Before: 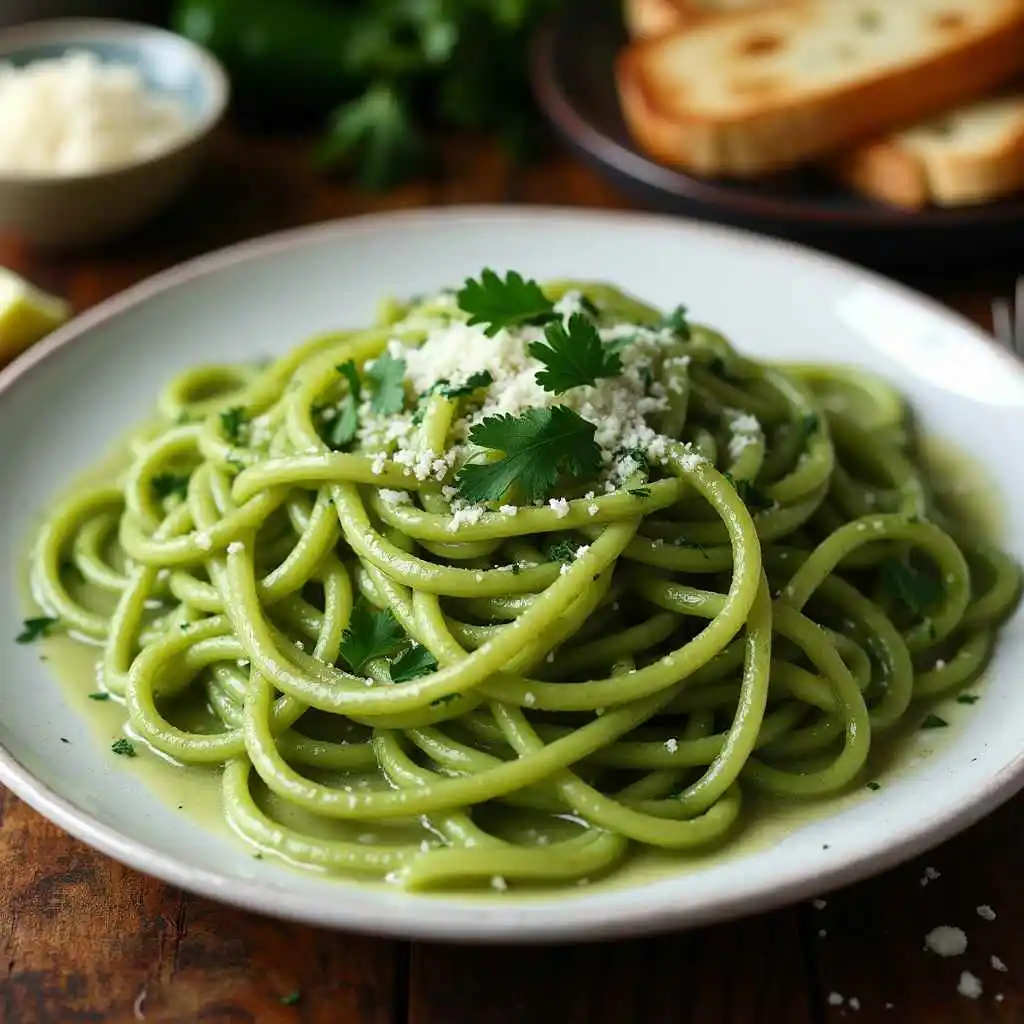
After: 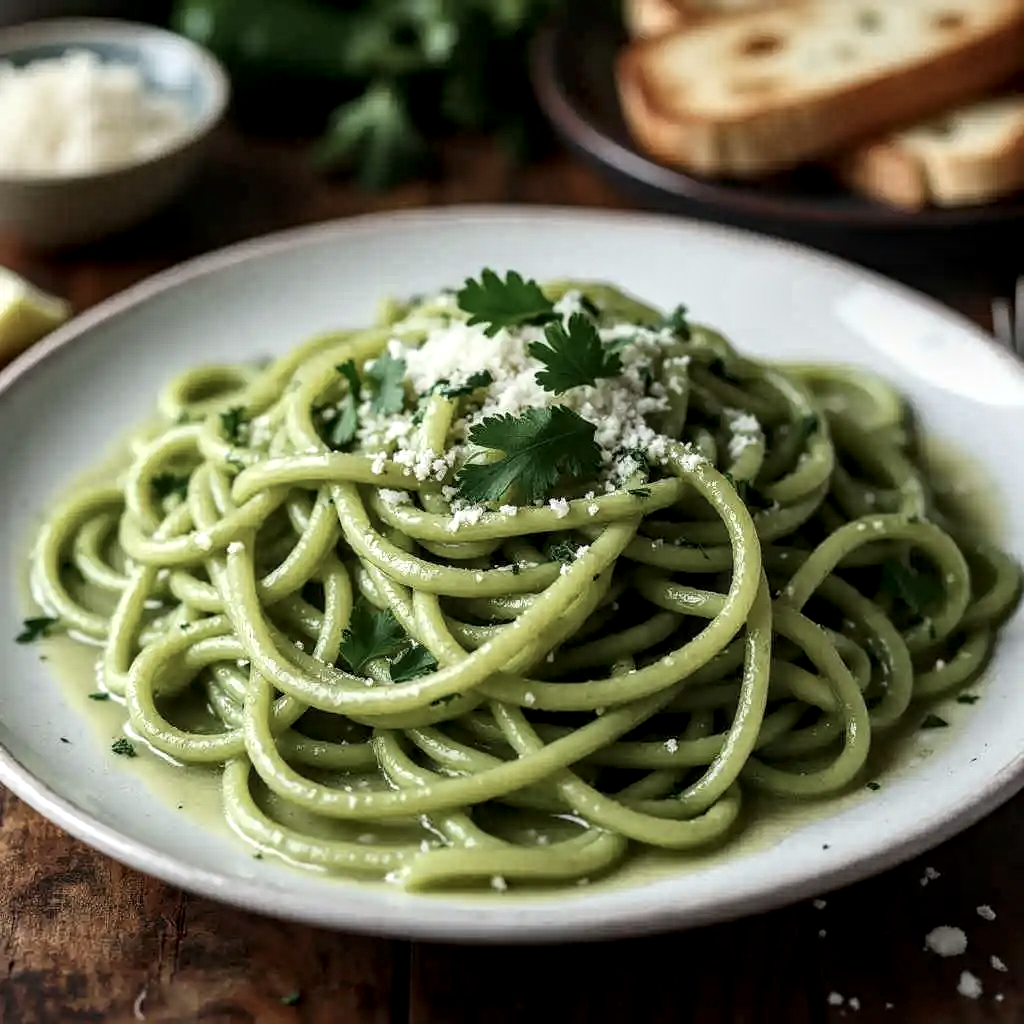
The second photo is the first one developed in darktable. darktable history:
contrast brightness saturation: contrast 0.1, saturation -0.3
local contrast: highlights 25%, detail 150%
